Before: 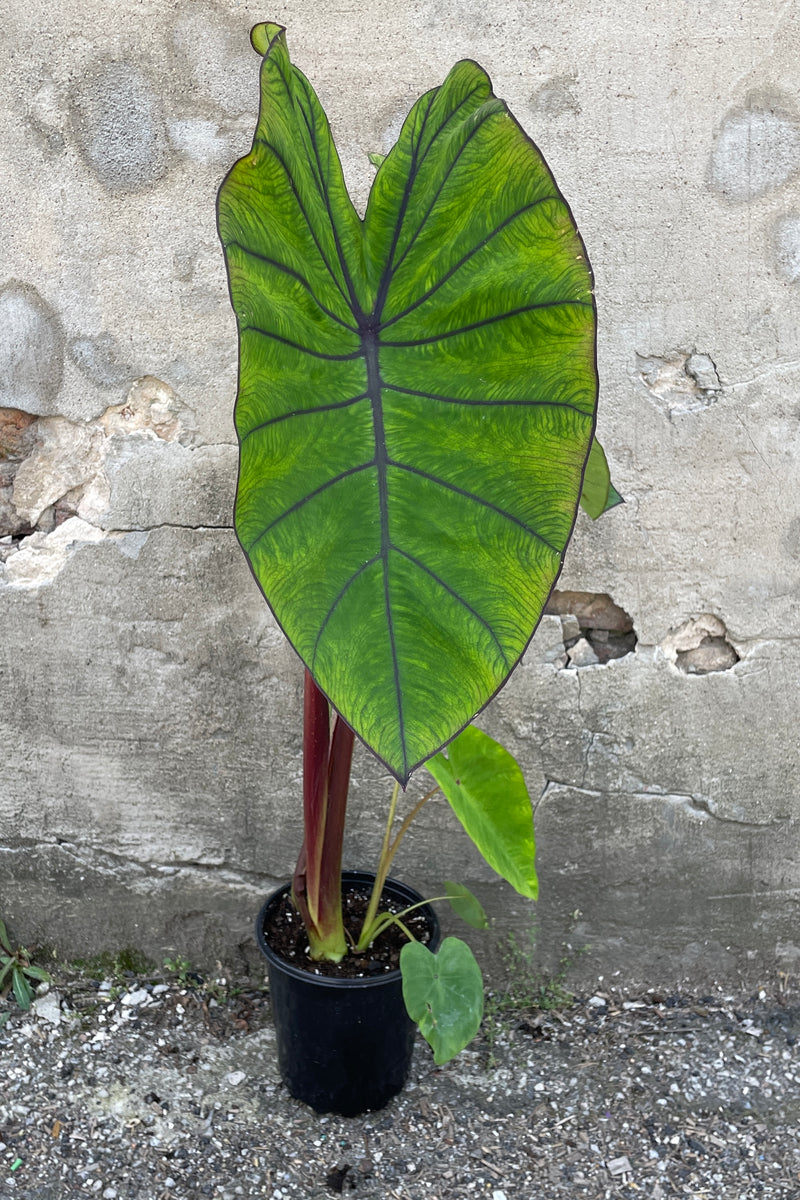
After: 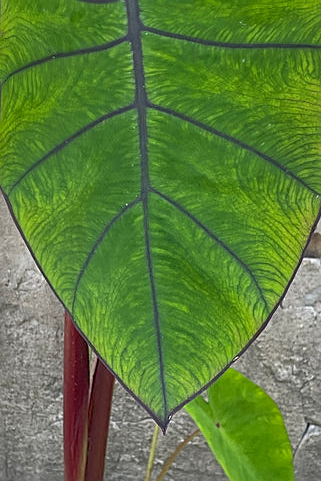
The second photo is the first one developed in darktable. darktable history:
crop: left 30.058%, top 29.775%, right 29.785%, bottom 30.133%
shadows and highlights: on, module defaults
sharpen: on, module defaults
